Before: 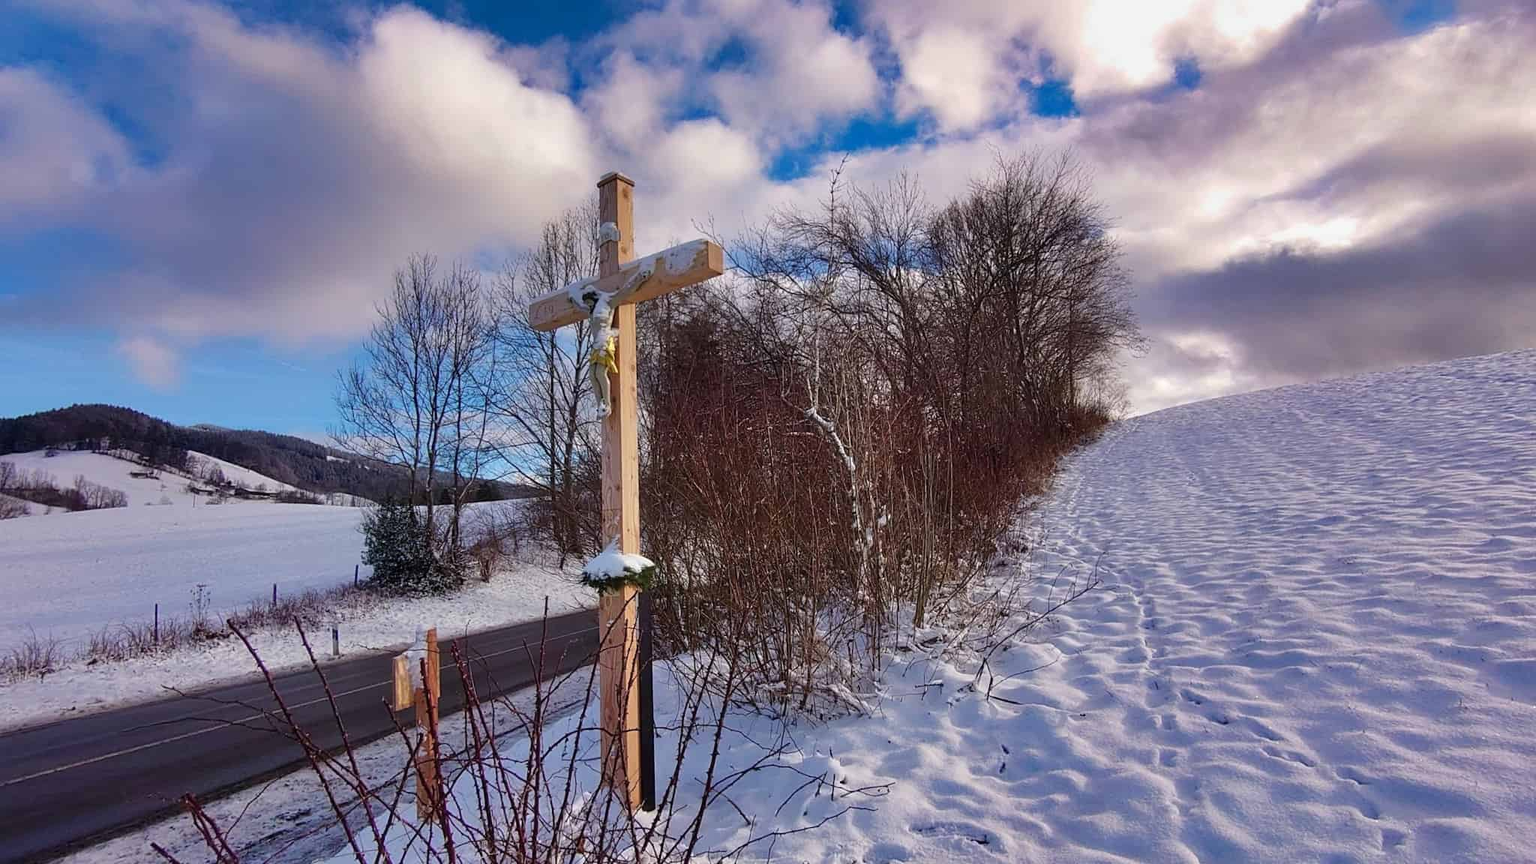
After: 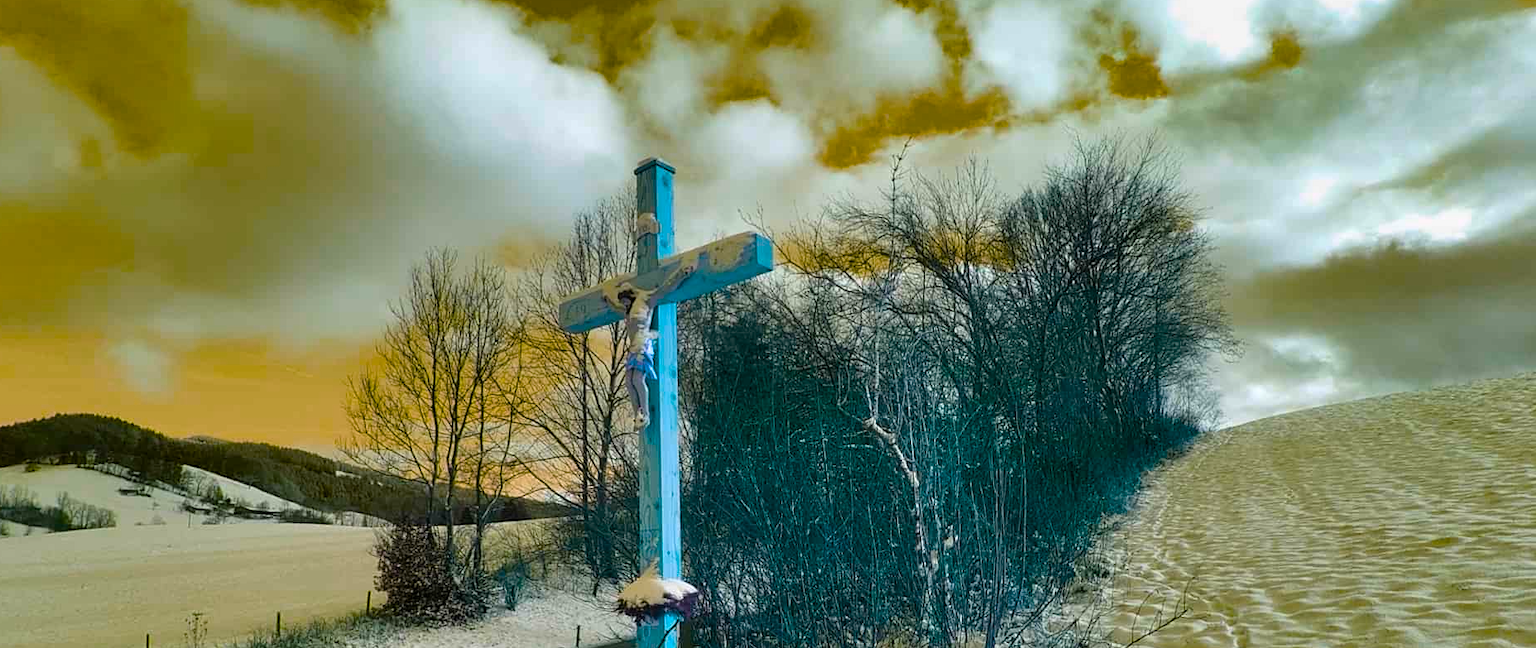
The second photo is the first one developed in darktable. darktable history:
crop: left 1.509%, top 3.452%, right 7.696%, bottom 28.452%
color balance rgb: hue shift 180°, global vibrance 50%, contrast 0.32%
